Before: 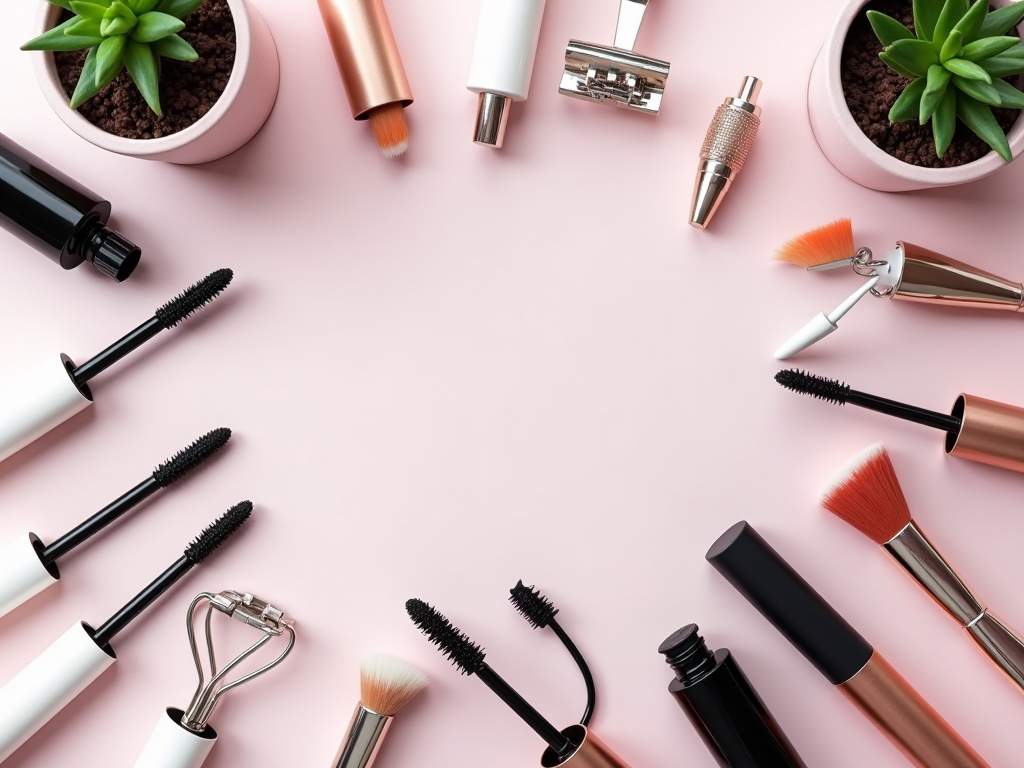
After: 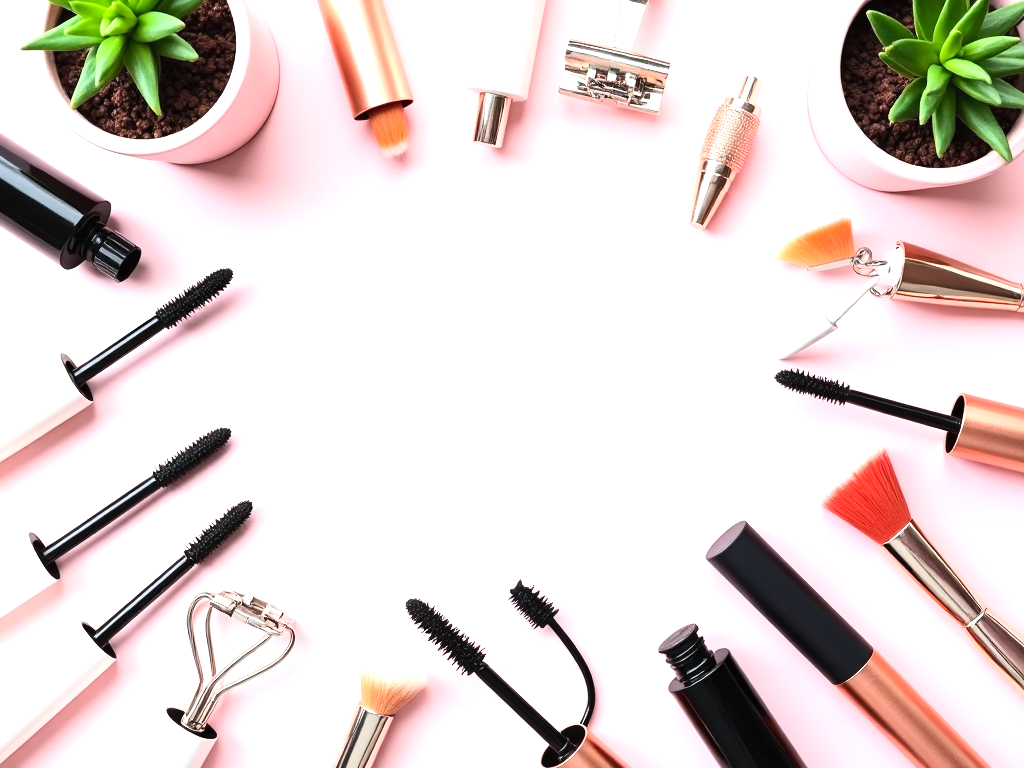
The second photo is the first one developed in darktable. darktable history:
tone equalizer: -8 EV -0.408 EV, -7 EV -0.365 EV, -6 EV -0.319 EV, -5 EV -0.236 EV, -3 EV 0.189 EV, -2 EV 0.305 EV, -1 EV 0.387 EV, +0 EV 0.428 EV, edges refinement/feathering 500, mask exposure compensation -1.57 EV, preserve details no
contrast brightness saturation: contrast 0.203, brightness 0.159, saturation 0.218
exposure: black level correction 0, exposure 0.684 EV, compensate exposure bias true, compensate highlight preservation false
